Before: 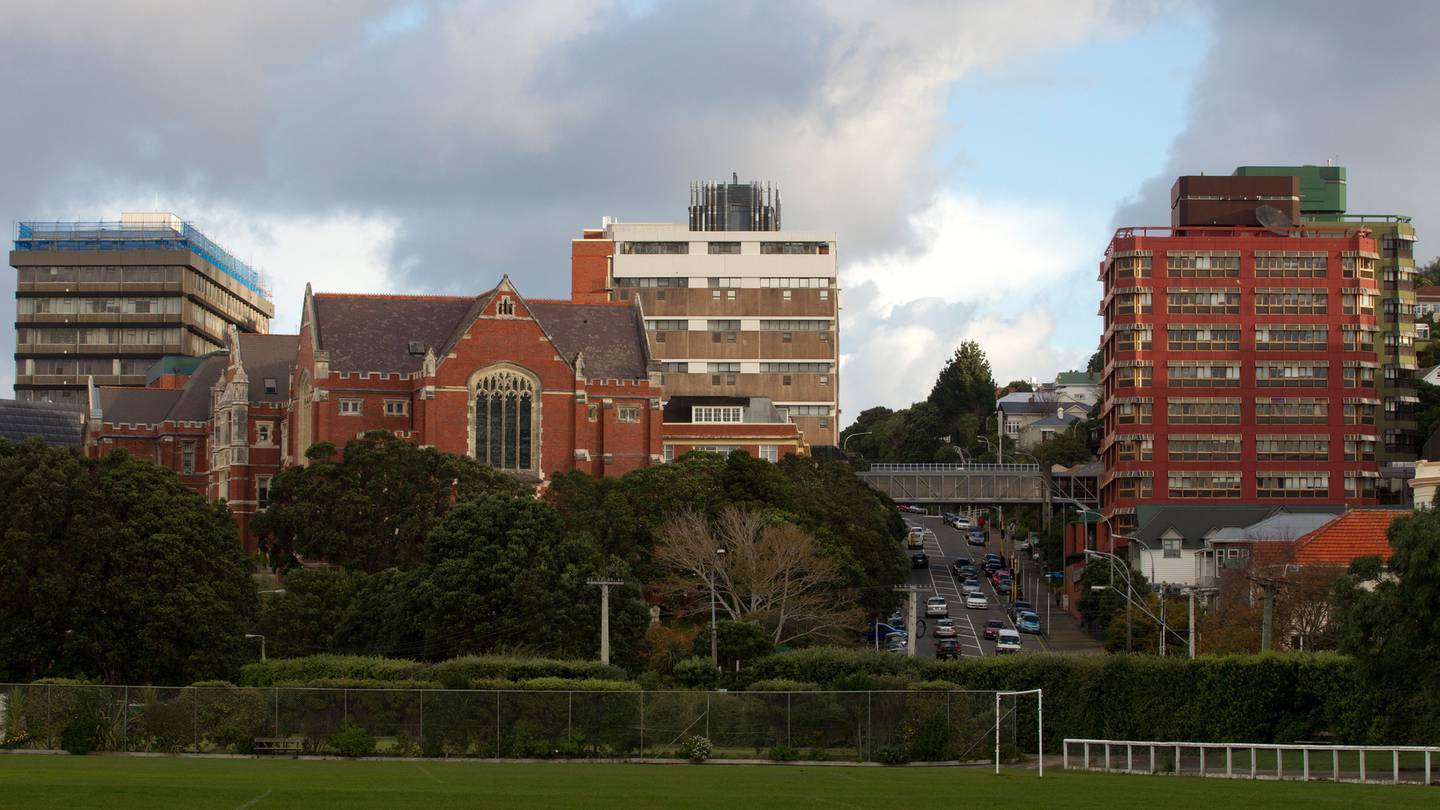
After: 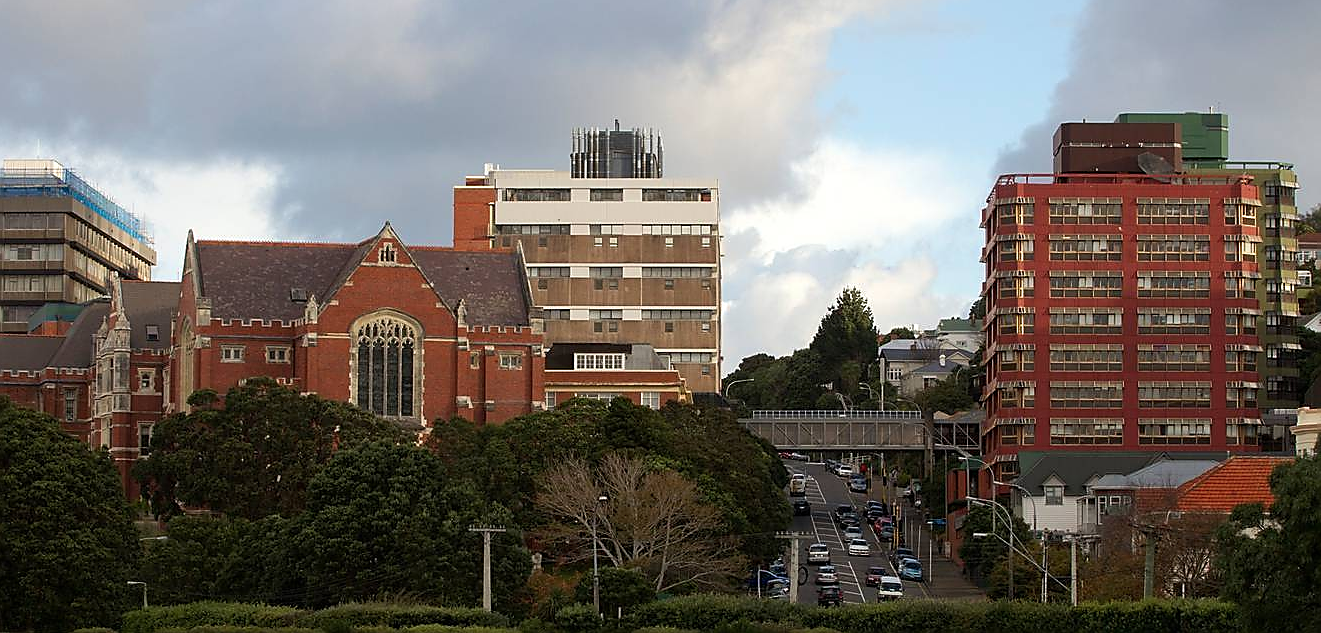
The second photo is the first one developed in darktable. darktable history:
crop: left 8.258%, top 6.547%, bottom 15.194%
sharpen: radius 1.352, amount 1.244, threshold 0.769
